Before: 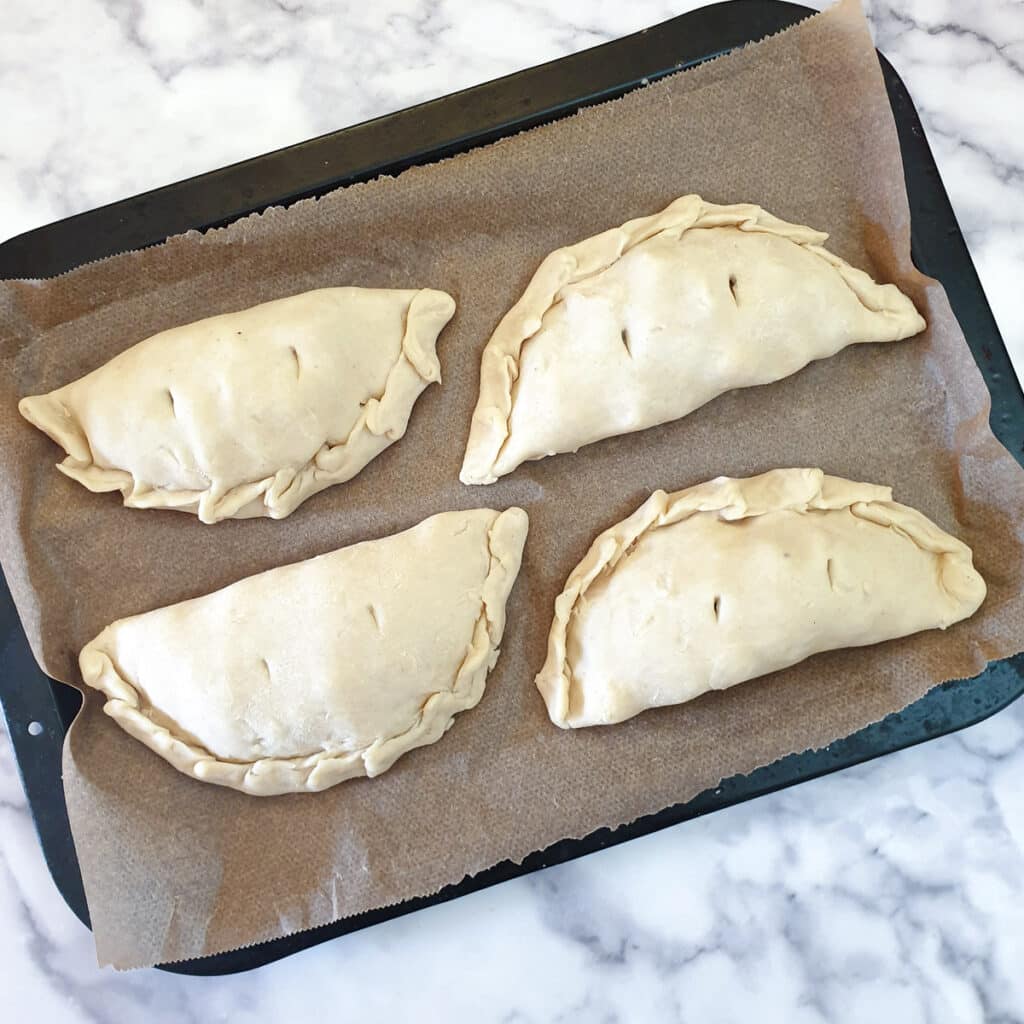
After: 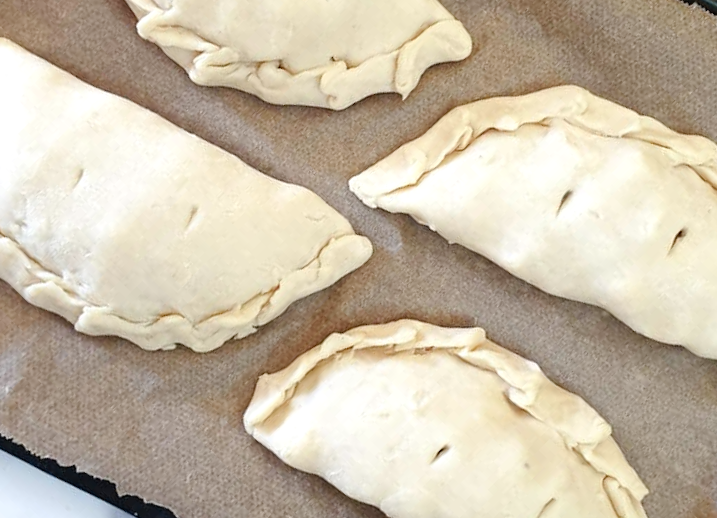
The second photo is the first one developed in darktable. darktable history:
crop and rotate: angle -44.94°, top 16.756%, right 0.848%, bottom 11.678%
exposure: exposure 0.213 EV, compensate highlight preservation false
tone curve: curves: ch0 [(0, 0.013) (0.036, 0.035) (0.274, 0.288) (0.504, 0.536) (0.844, 0.84) (1, 0.97)]; ch1 [(0, 0) (0.389, 0.403) (0.462, 0.48) (0.499, 0.5) (0.524, 0.529) (0.567, 0.603) (0.626, 0.651) (0.749, 0.781) (1, 1)]; ch2 [(0, 0) (0.464, 0.478) (0.5, 0.501) (0.533, 0.539) (0.599, 0.6) (0.704, 0.732) (1, 1)], preserve colors none
